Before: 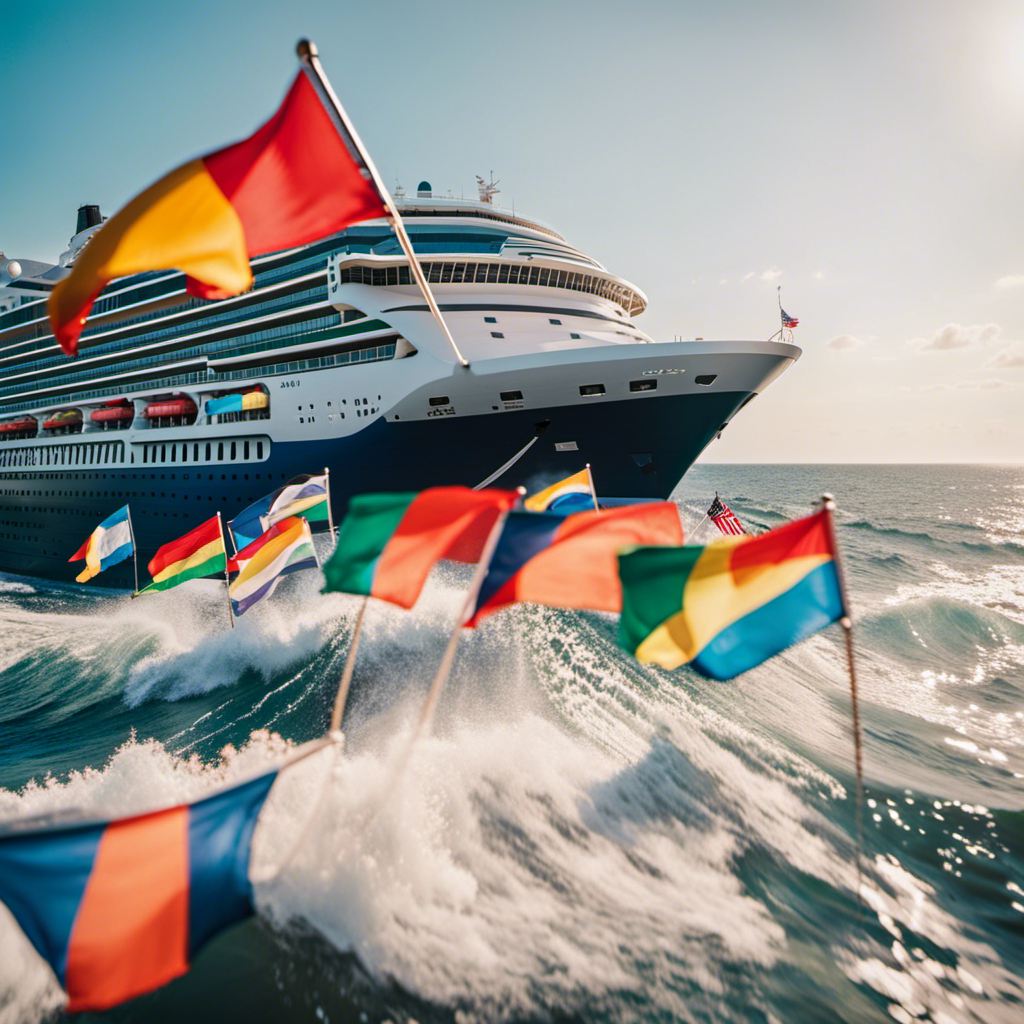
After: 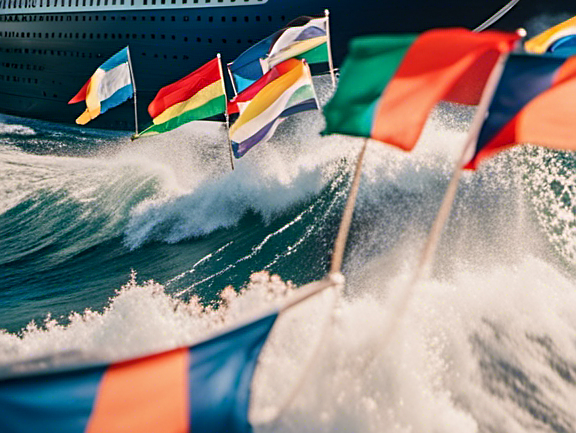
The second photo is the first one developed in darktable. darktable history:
sharpen: on, module defaults
crop: top 44.819%, right 43.73%, bottom 12.857%
exposure: black level correction 0.001, compensate highlight preservation false
